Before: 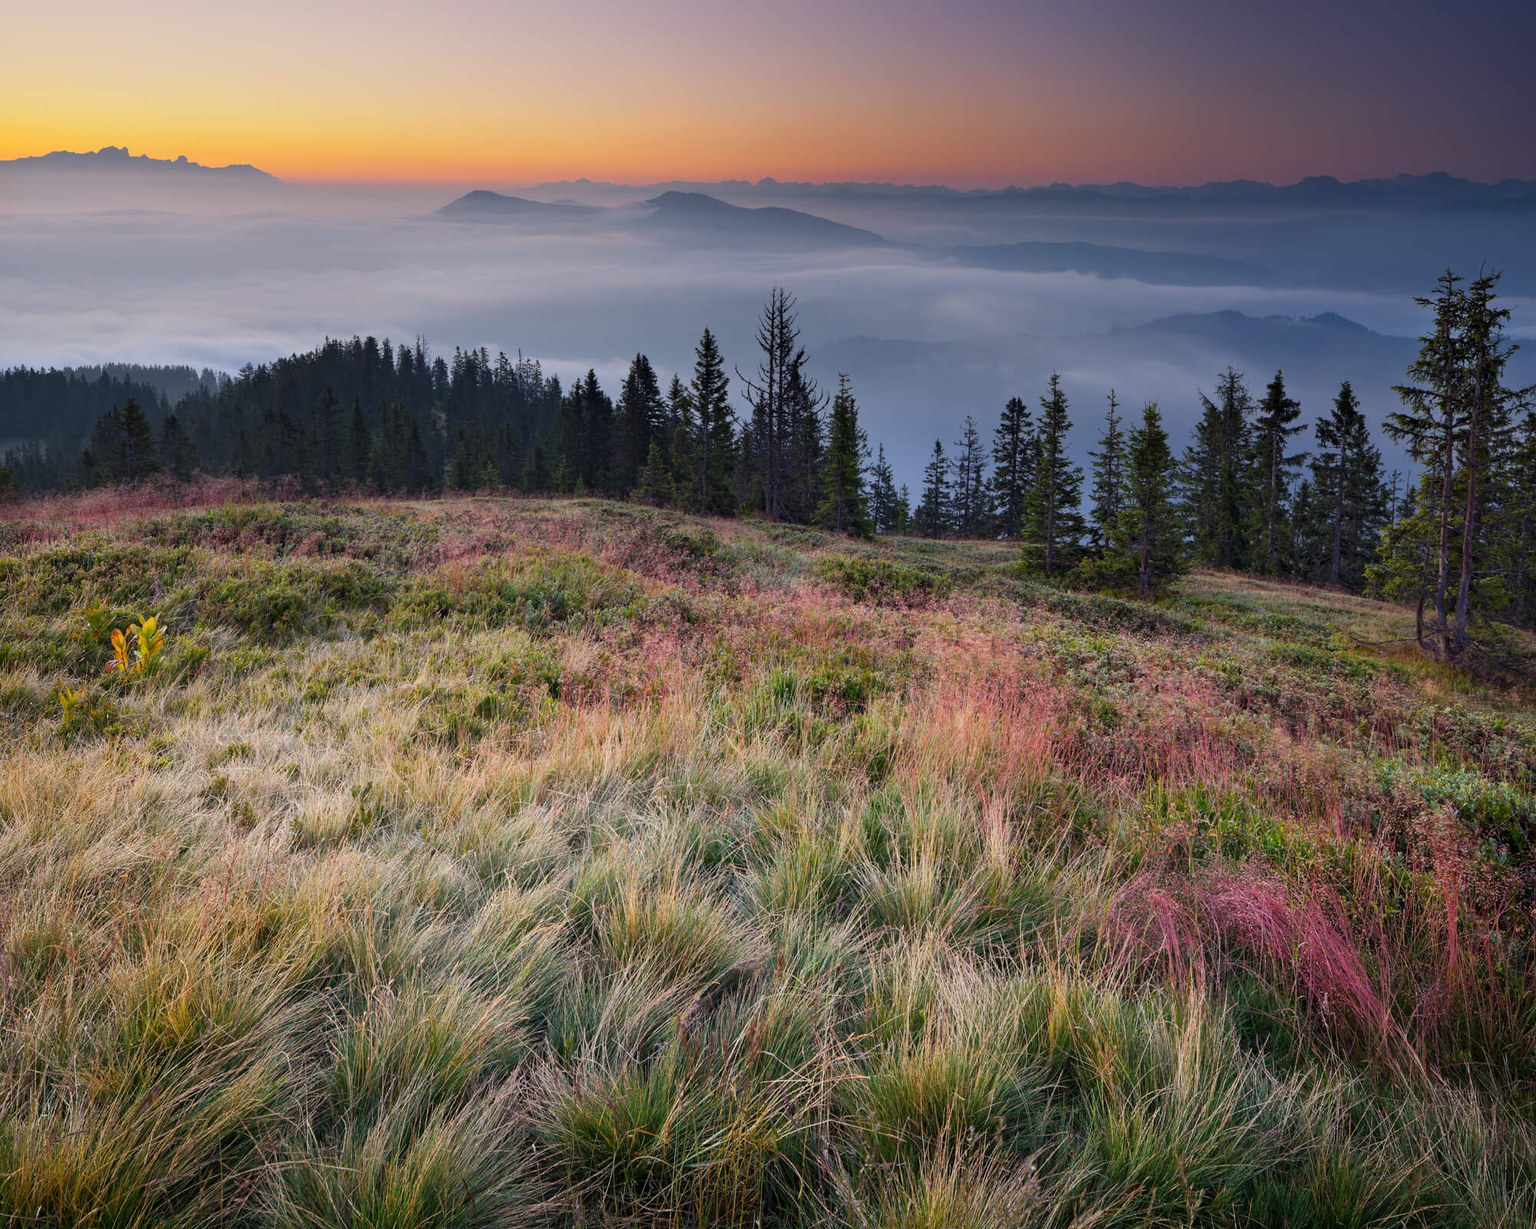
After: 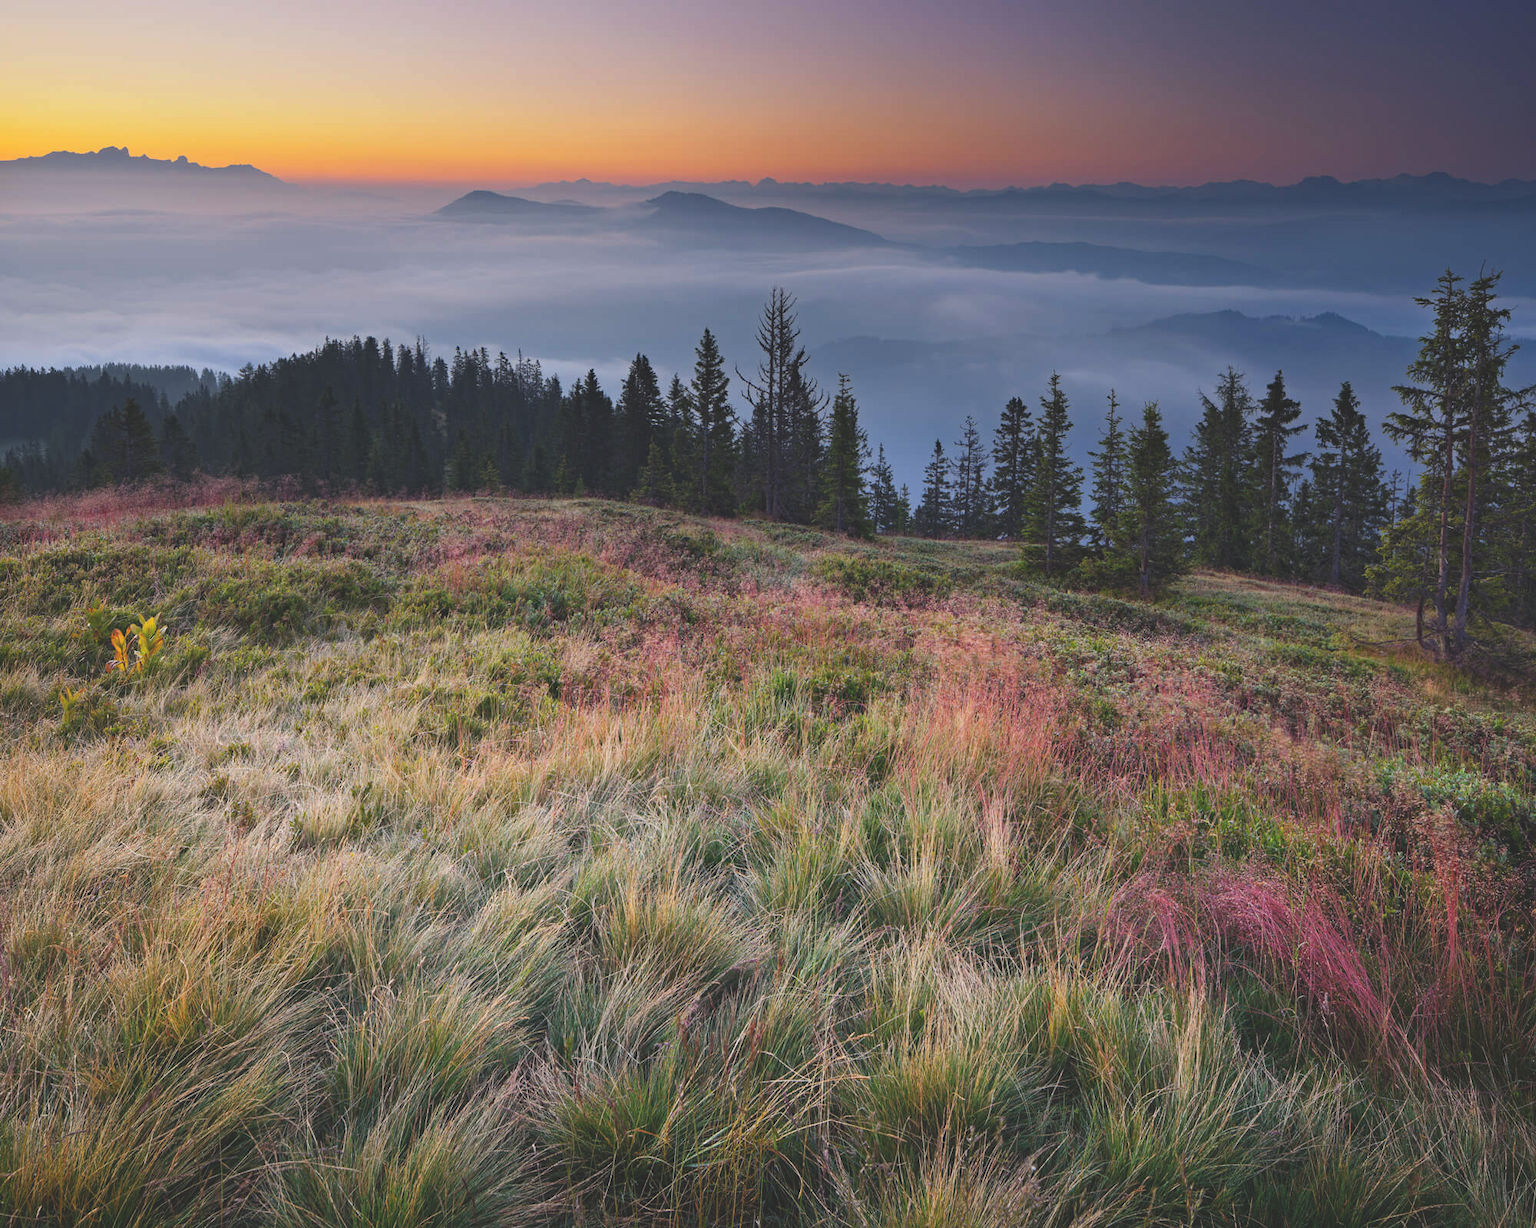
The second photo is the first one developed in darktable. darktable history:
haze removal: compatibility mode true, adaptive false
exposure: black level correction -0.022, exposure -0.037 EV, compensate highlight preservation false
